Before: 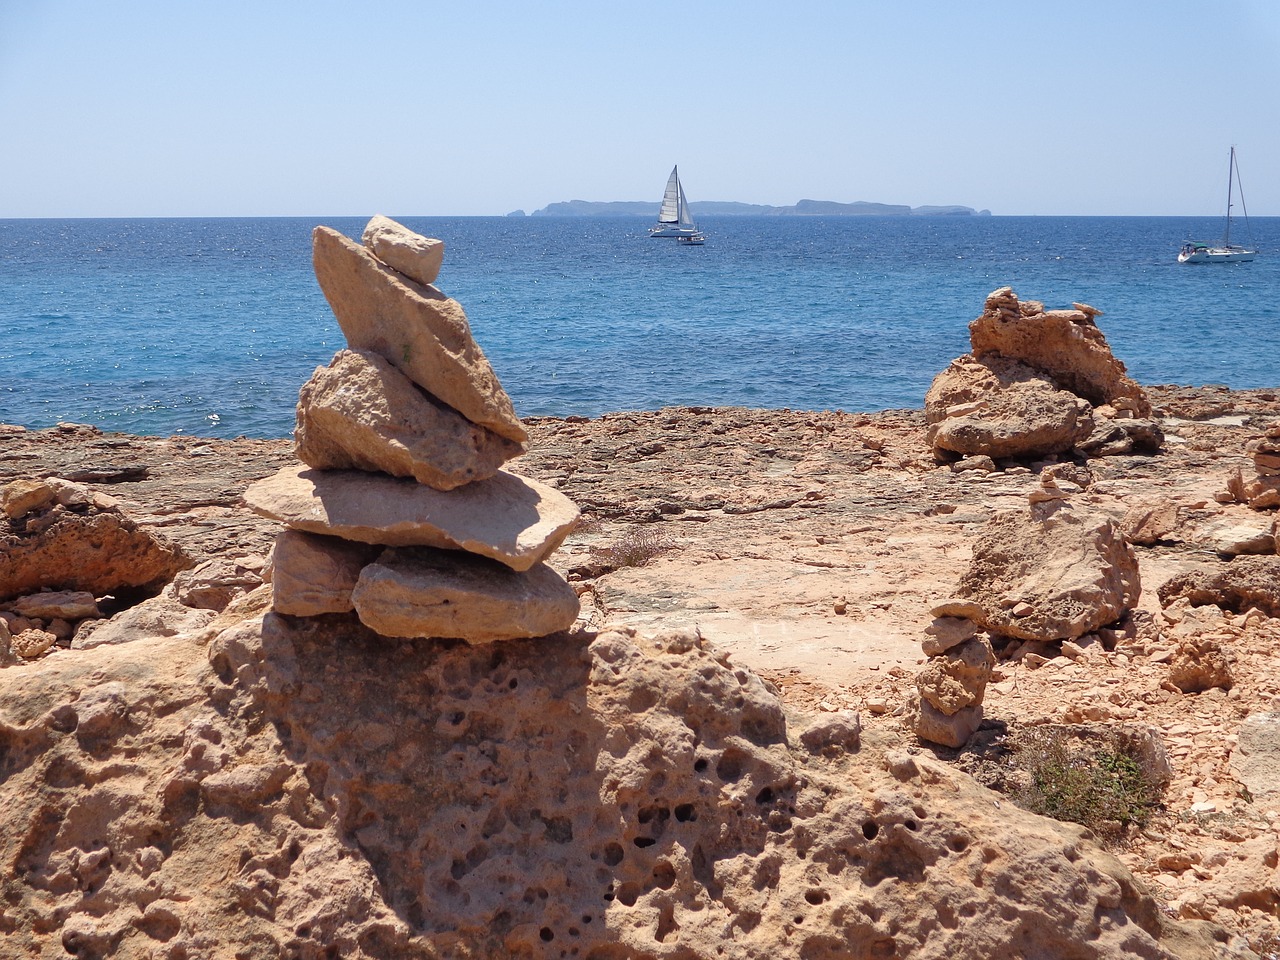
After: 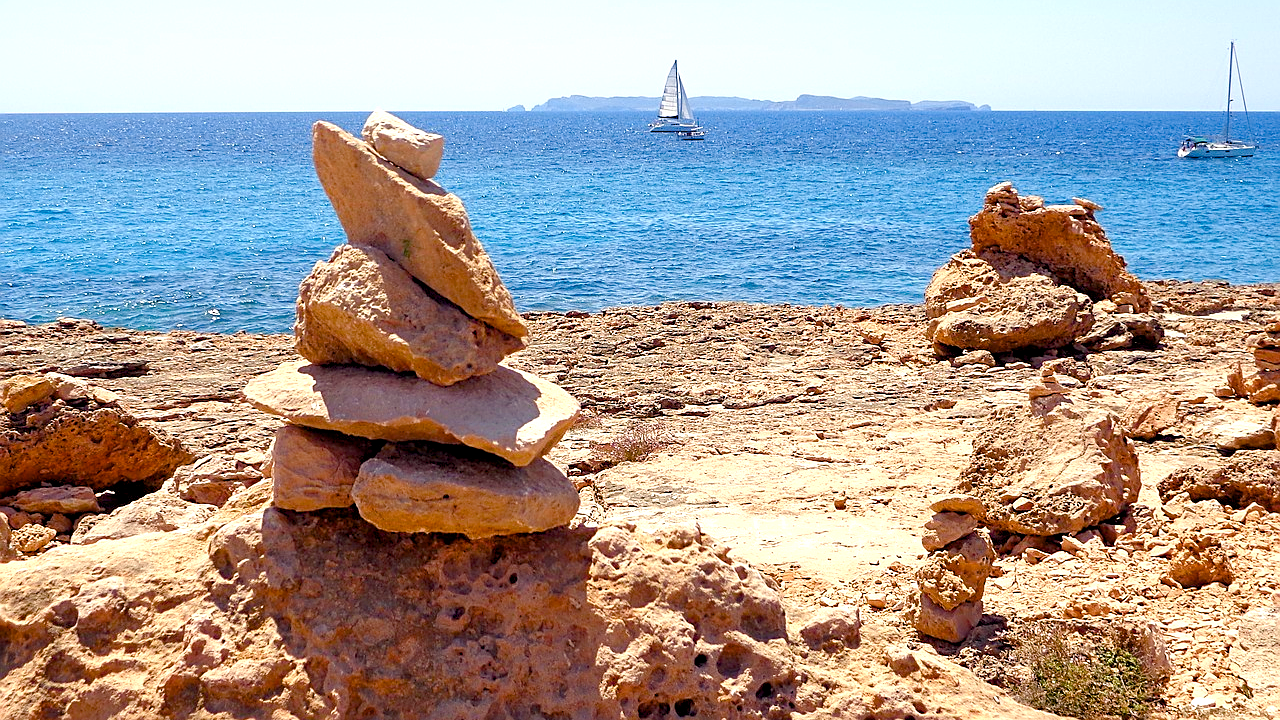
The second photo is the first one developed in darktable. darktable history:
sharpen: on, module defaults
crop: top 11.038%, bottom 13.962%
color balance rgb: shadows lift › chroma 1%, shadows lift › hue 240.84°, highlights gain › chroma 2%, highlights gain › hue 73.2°, global offset › luminance -0.5%, perceptual saturation grading › global saturation 20%, perceptual saturation grading › highlights -25%, perceptual saturation grading › shadows 50%, global vibrance 25.26%
exposure: black level correction 0.001, exposure 0.675 EV, compensate highlight preservation false
